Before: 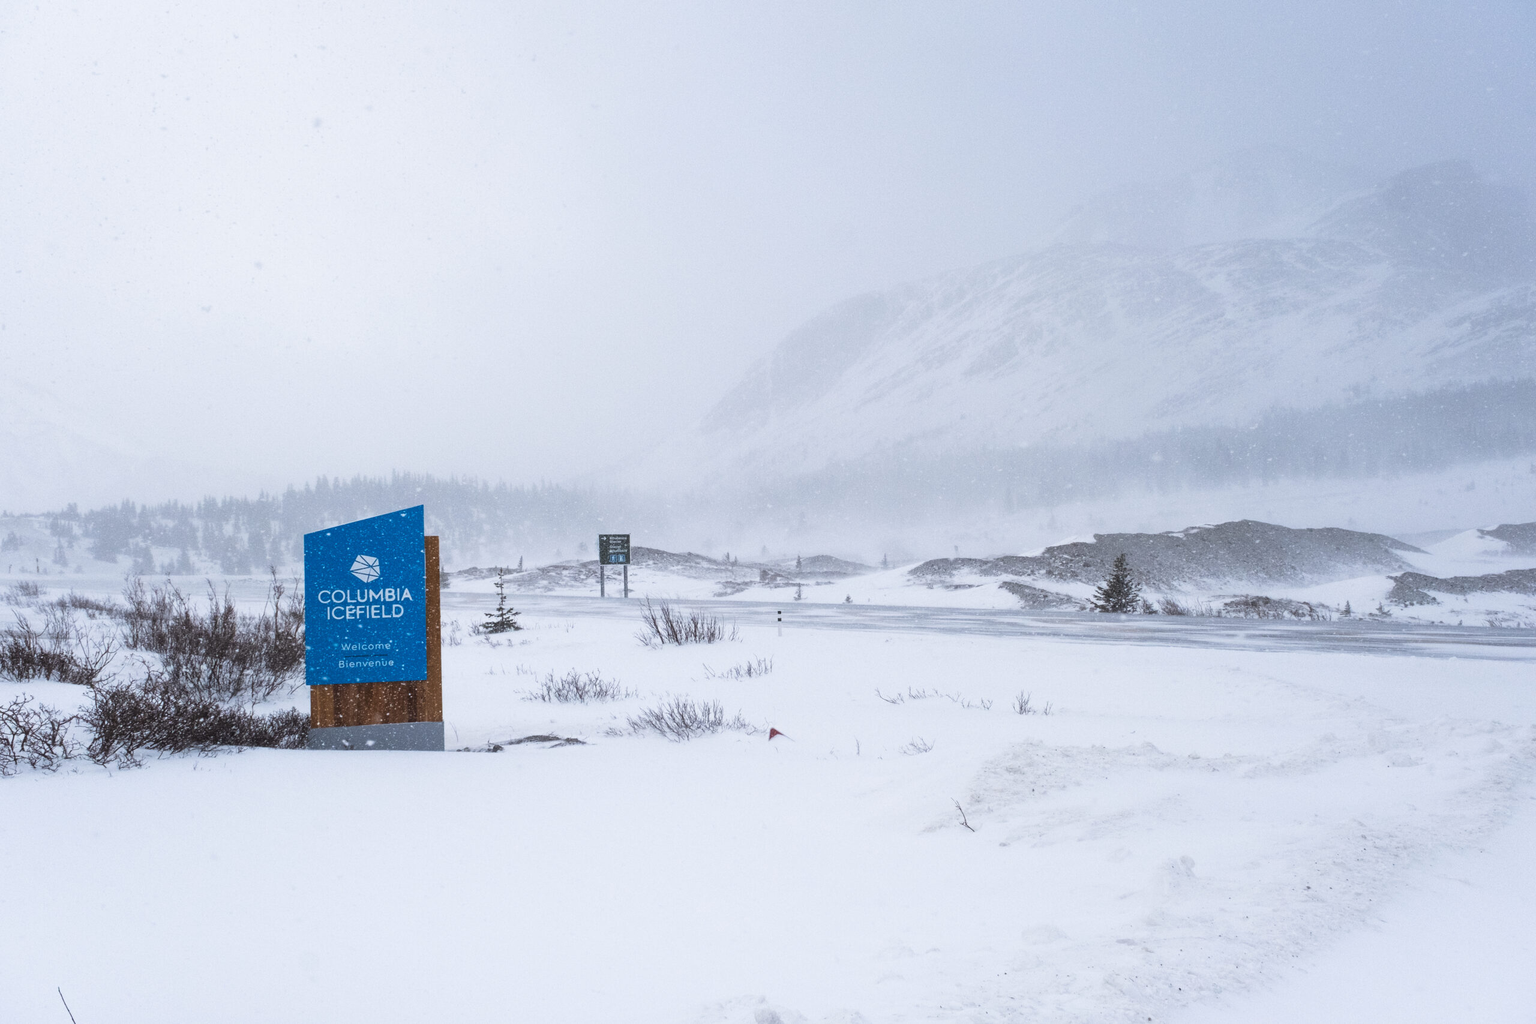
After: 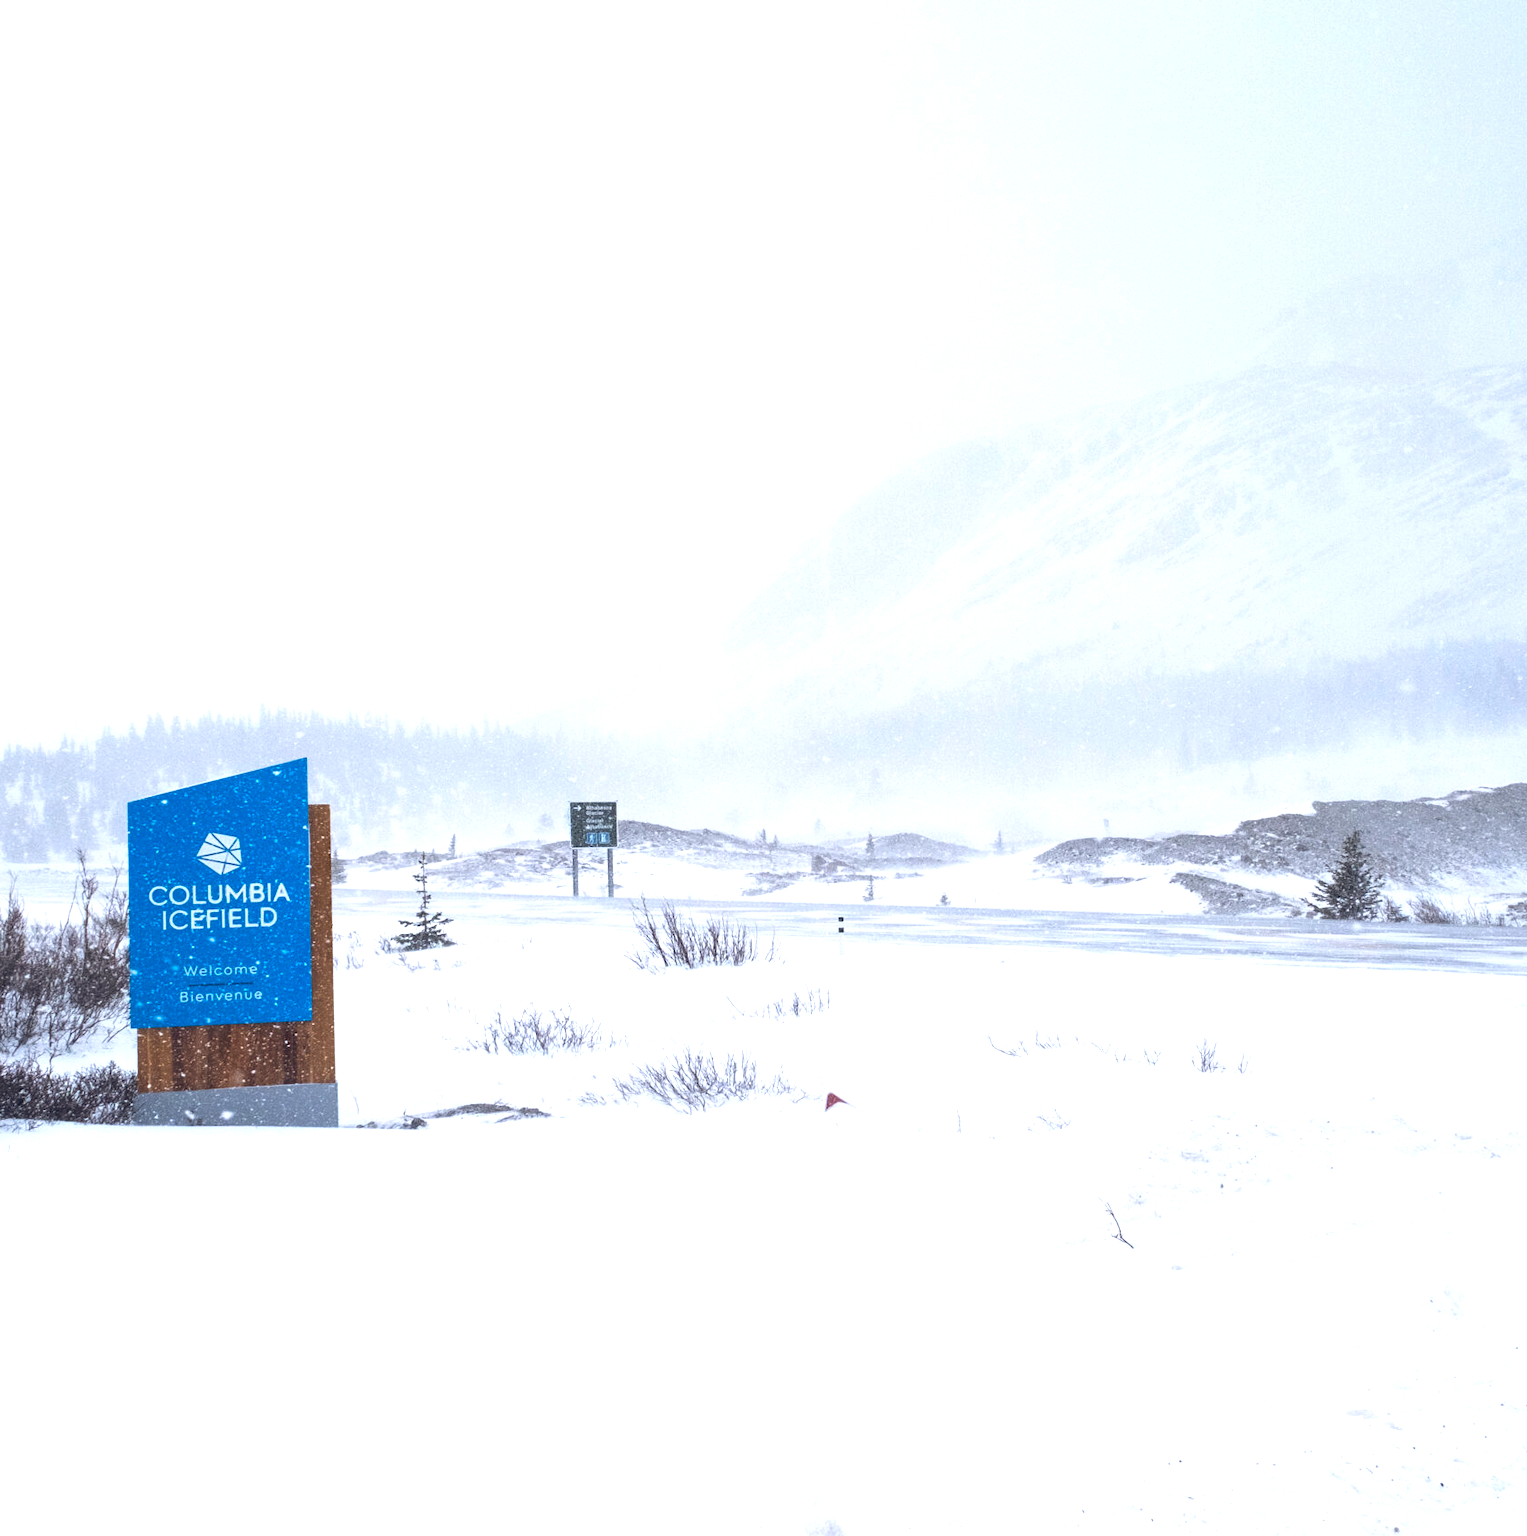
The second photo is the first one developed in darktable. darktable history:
color balance rgb: global offset › chroma 0.146%, global offset › hue 253.71°, linear chroma grading › global chroma 9.988%, perceptual saturation grading › global saturation 0.346%
crop and rotate: left 14.292%, right 19.392%
exposure: black level correction 0, exposure 0.702 EV, compensate highlight preservation false
